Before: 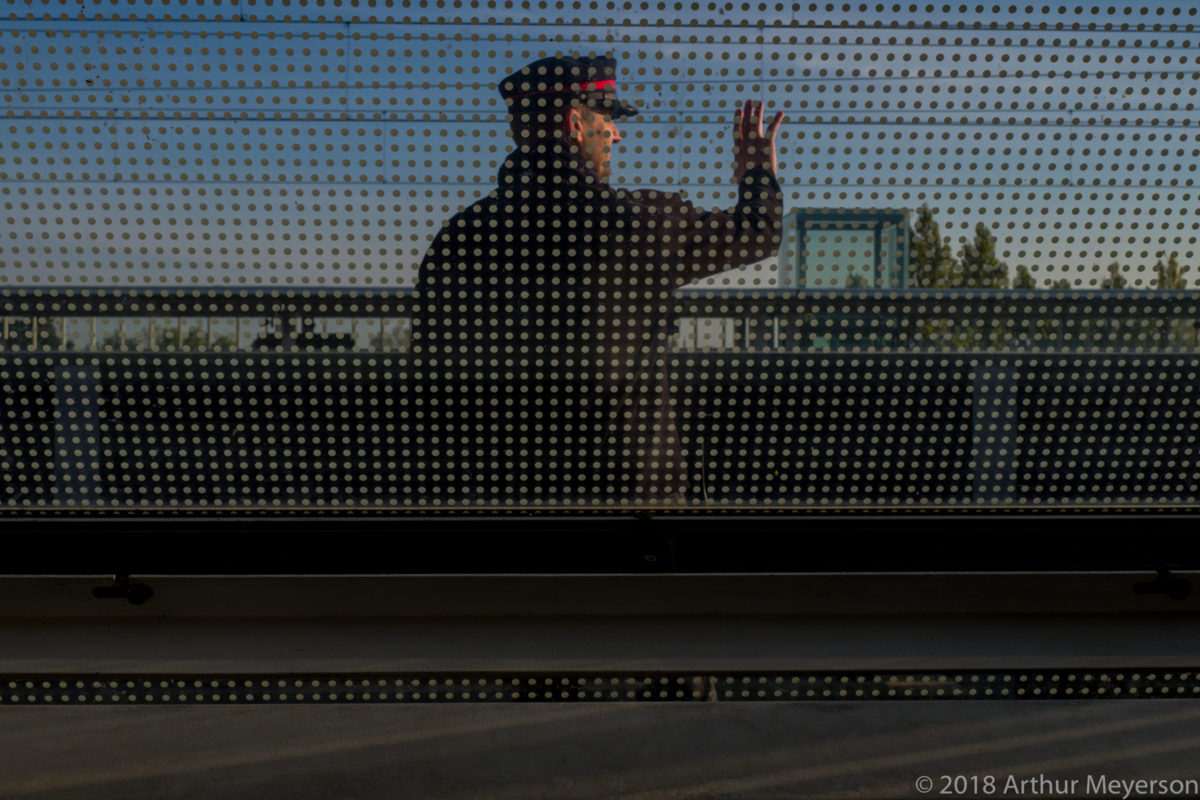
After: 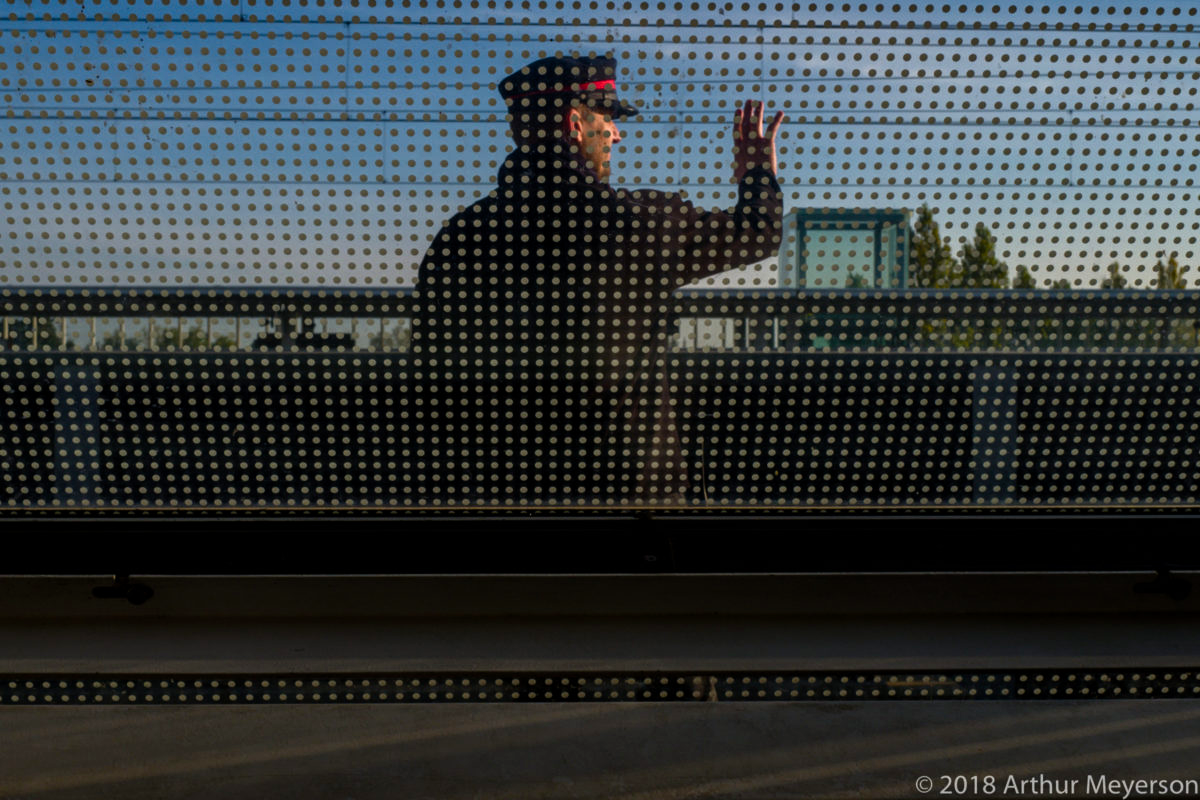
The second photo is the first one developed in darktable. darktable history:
exposure: exposure 0.367 EV, compensate highlight preservation false
color balance rgb: shadows lift › luminance -20%, power › hue 72.24°, highlights gain › luminance 15%, global offset › hue 171.6°, perceptual saturation grading › highlights -30%, perceptual saturation grading › shadows 20%, global vibrance 30%, contrast 10%
